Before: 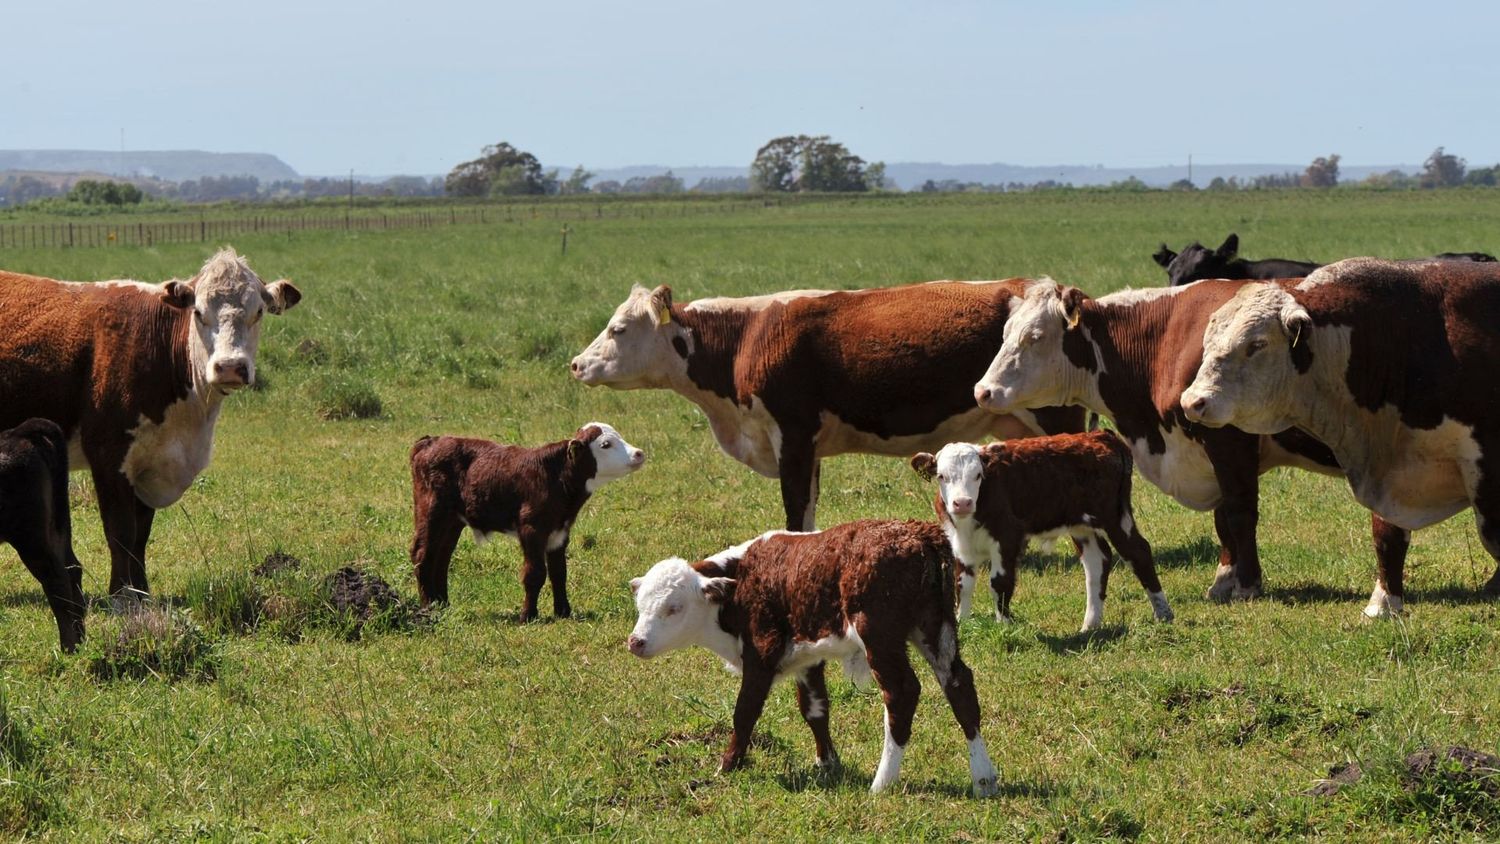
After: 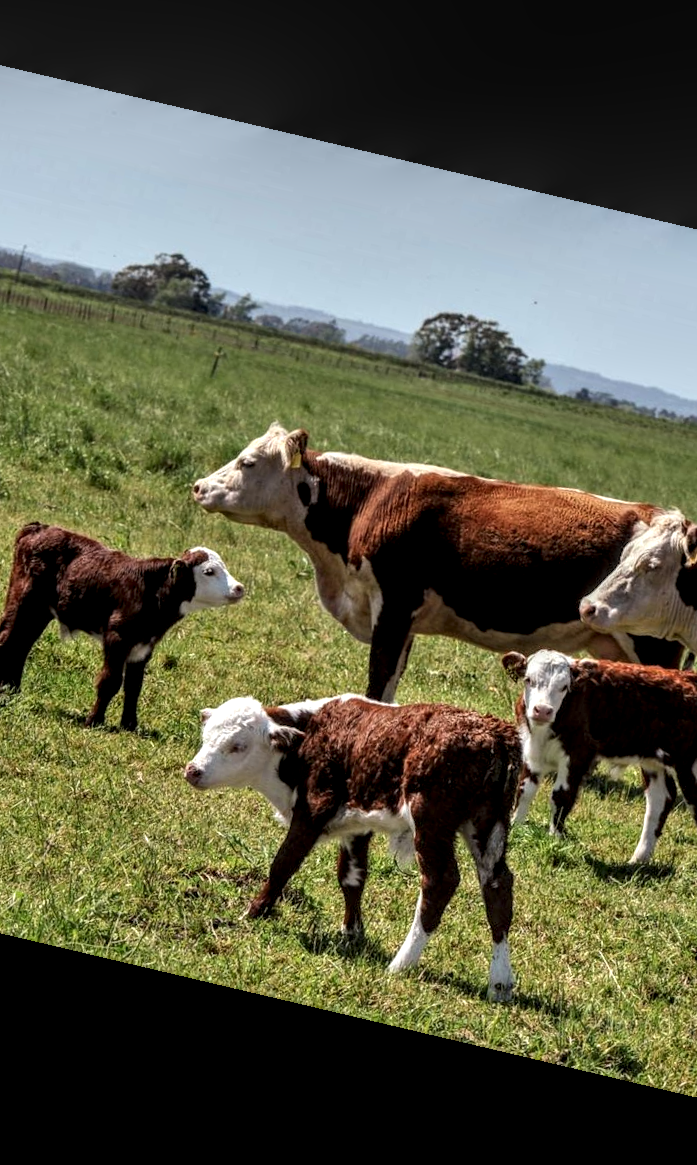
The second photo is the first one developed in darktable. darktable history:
local contrast: highlights 0%, shadows 0%, detail 182%
rotate and perspective: rotation 13.27°, automatic cropping off
crop: left 28.583%, right 29.231%
